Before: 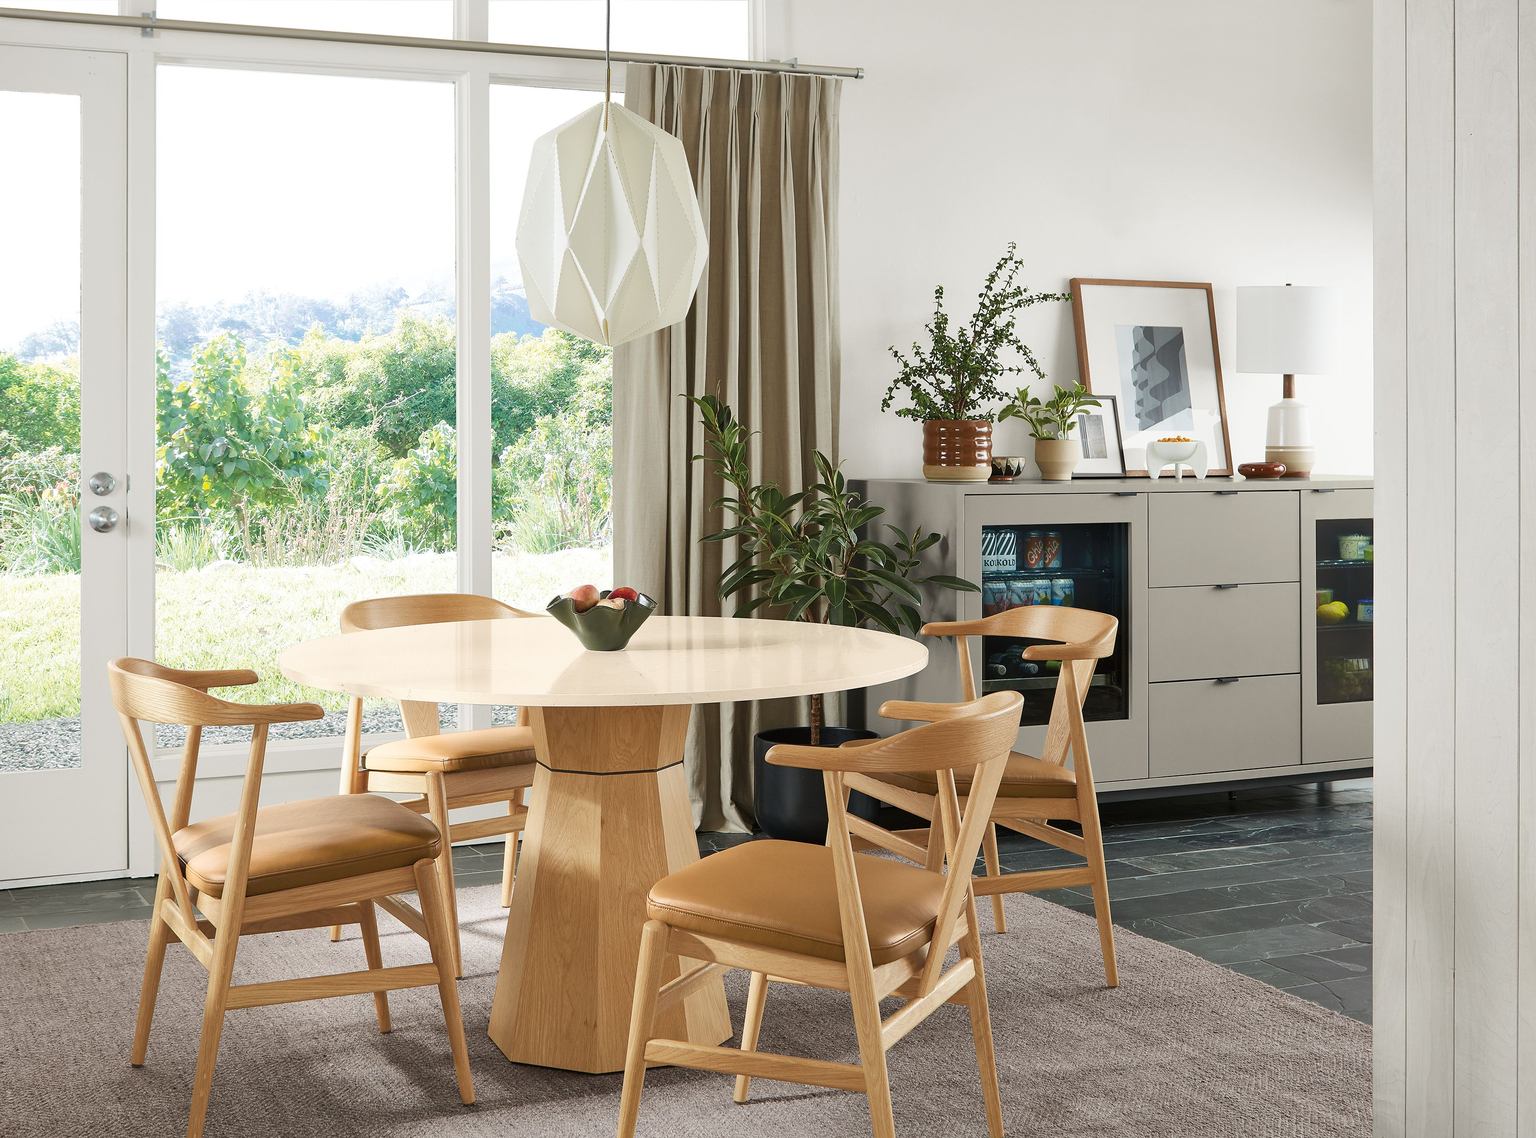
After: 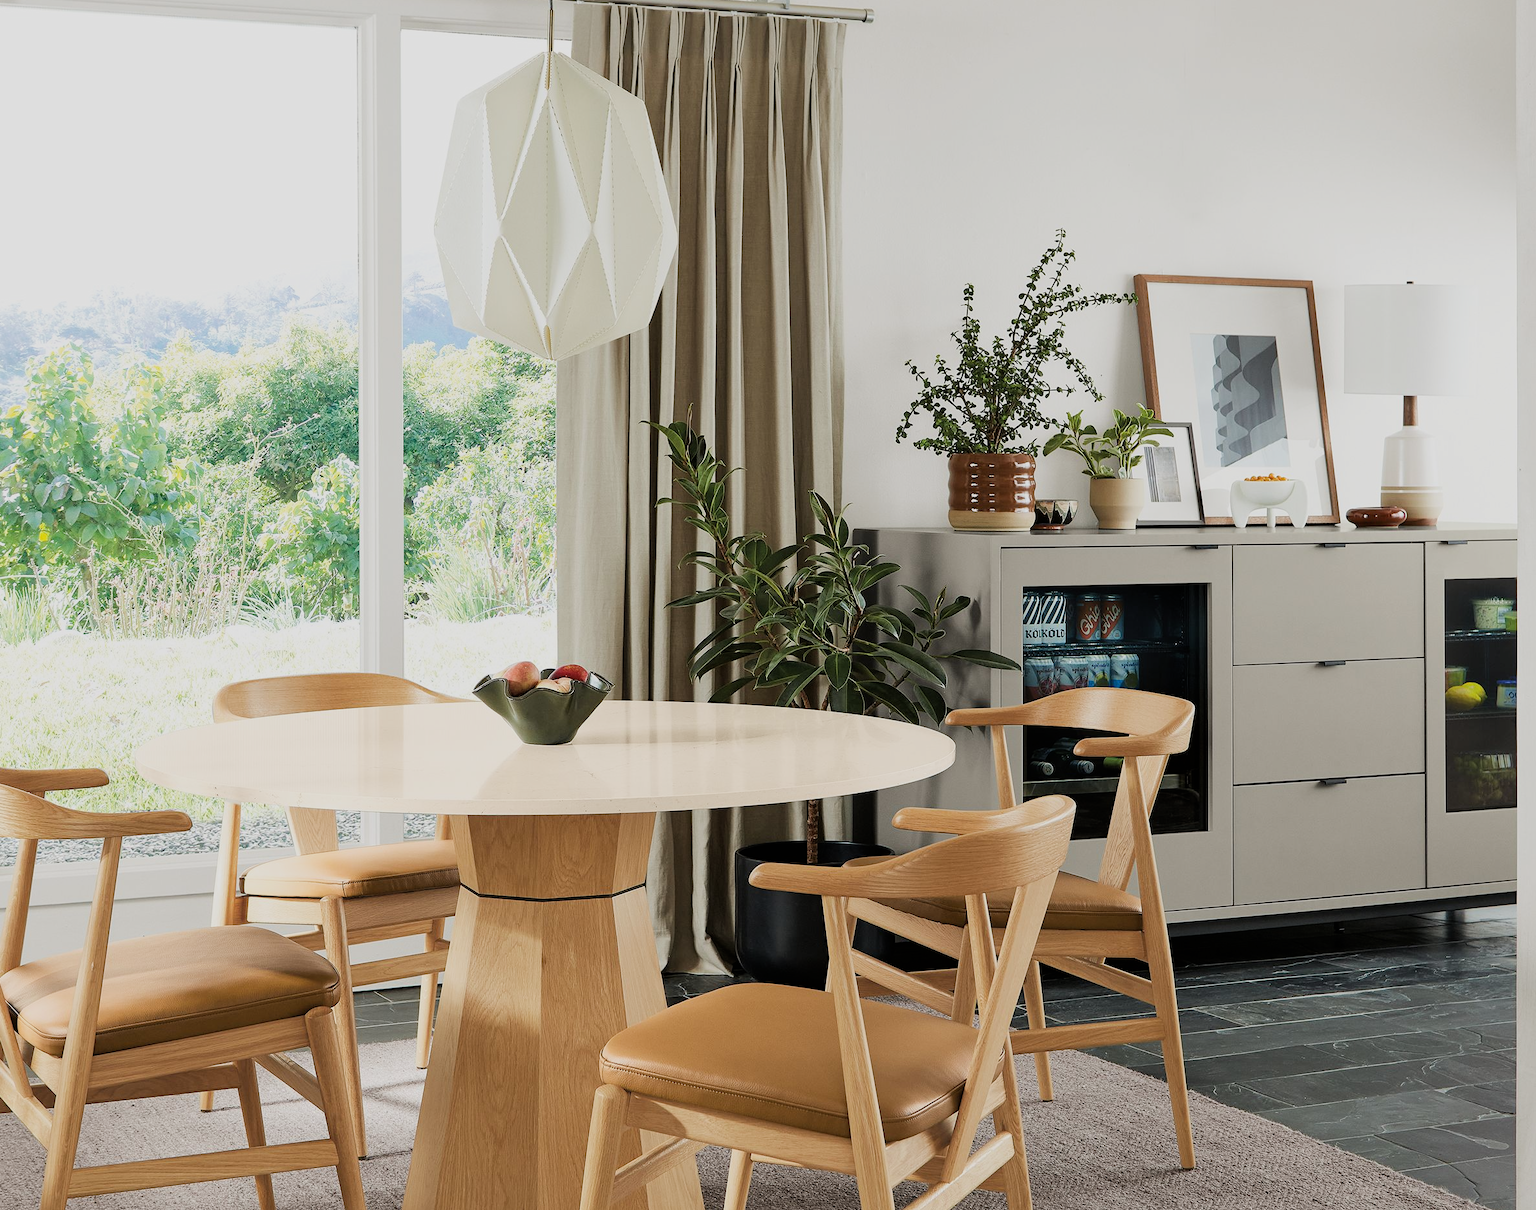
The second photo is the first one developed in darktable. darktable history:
filmic rgb: black relative exposure -7.65 EV, hardness 4.02, contrast 1.1, highlights saturation mix -30%
crop: left 11.225%, top 5.381%, right 9.565%, bottom 10.314%
